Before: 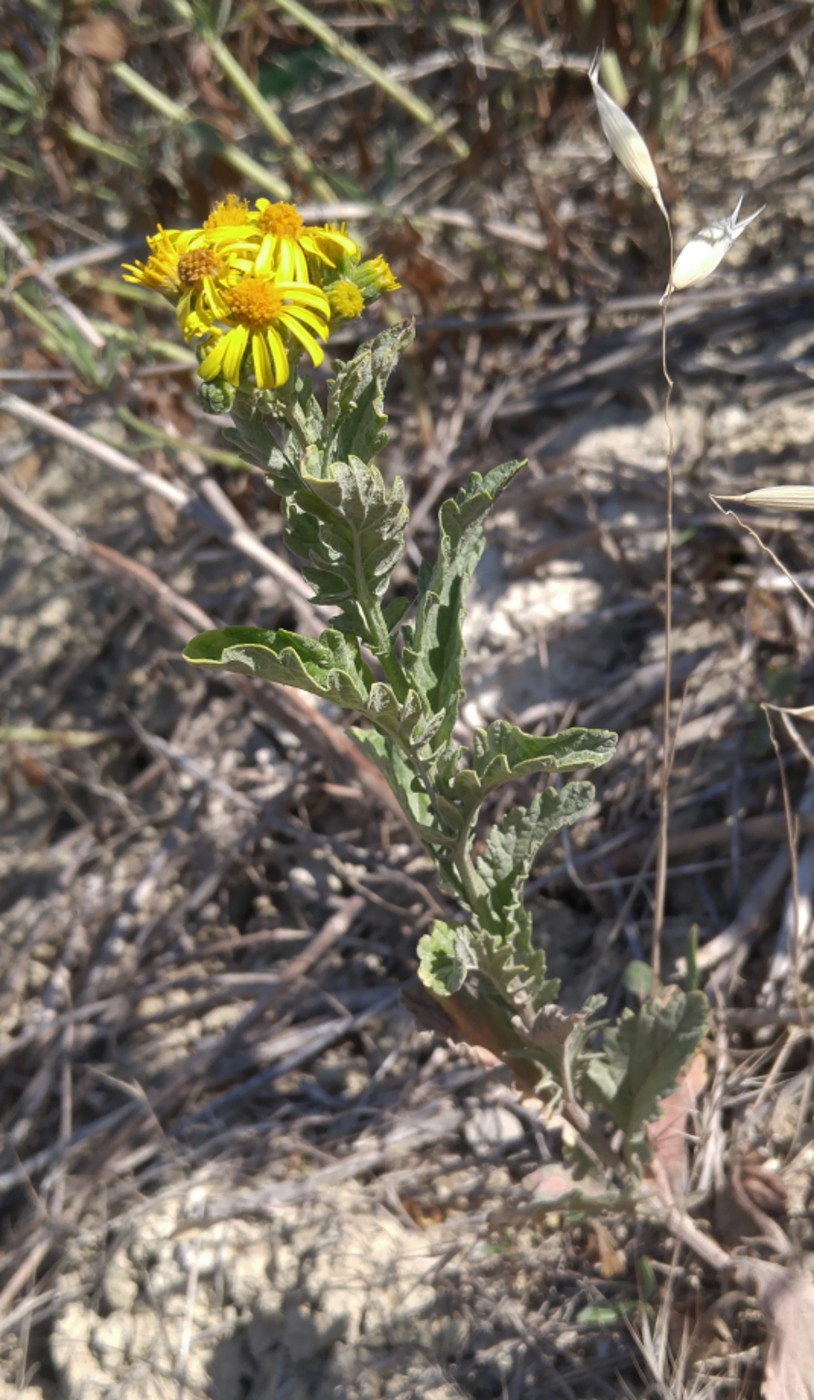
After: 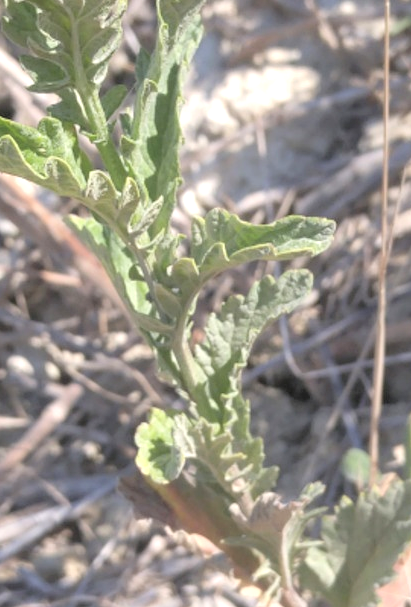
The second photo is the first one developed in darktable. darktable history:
exposure: black level correction 0, exposure 0.499 EV, compensate highlight preservation false
crop: left 34.765%, top 36.631%, right 14.678%, bottom 19.966%
contrast brightness saturation: brightness 0.272
